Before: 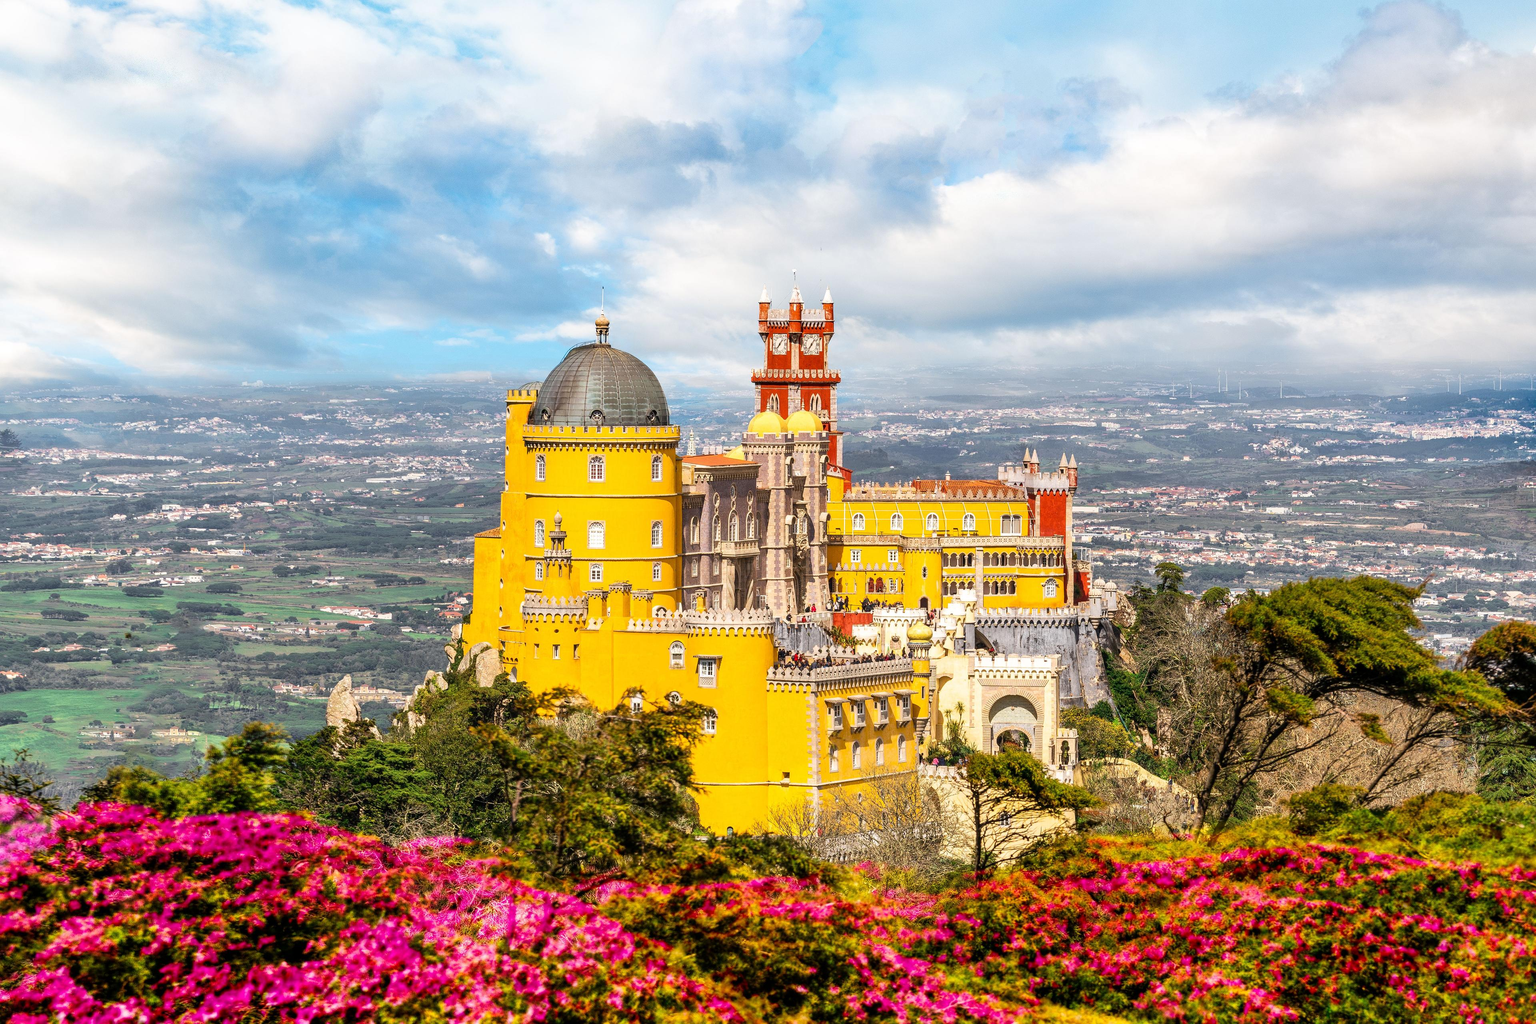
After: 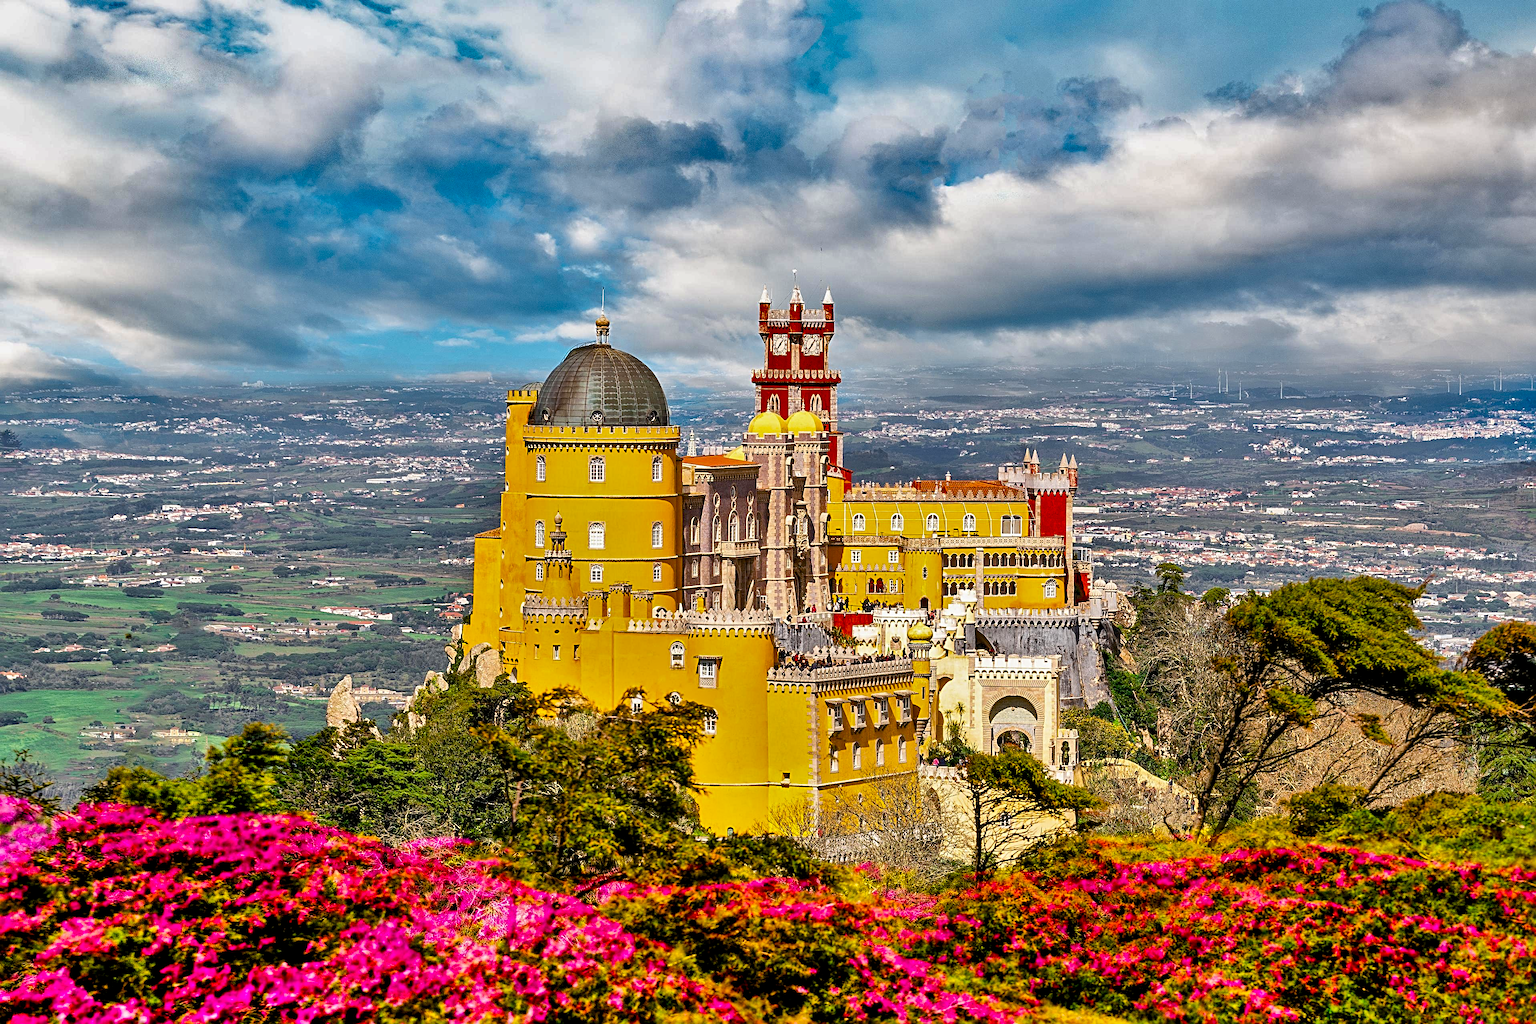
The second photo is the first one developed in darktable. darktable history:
shadows and highlights: shadows 80.73, white point adjustment -9.07, highlights -61.46, soften with gaussian
color balance rgb: global offset › luminance -0.51%, perceptual saturation grading › global saturation 27.53%, perceptual saturation grading › highlights -25%, perceptual saturation grading › shadows 25%, perceptual brilliance grading › highlights 6.62%, perceptual brilliance grading › mid-tones 17.07%, perceptual brilliance grading › shadows -5.23%
sharpen: radius 4
